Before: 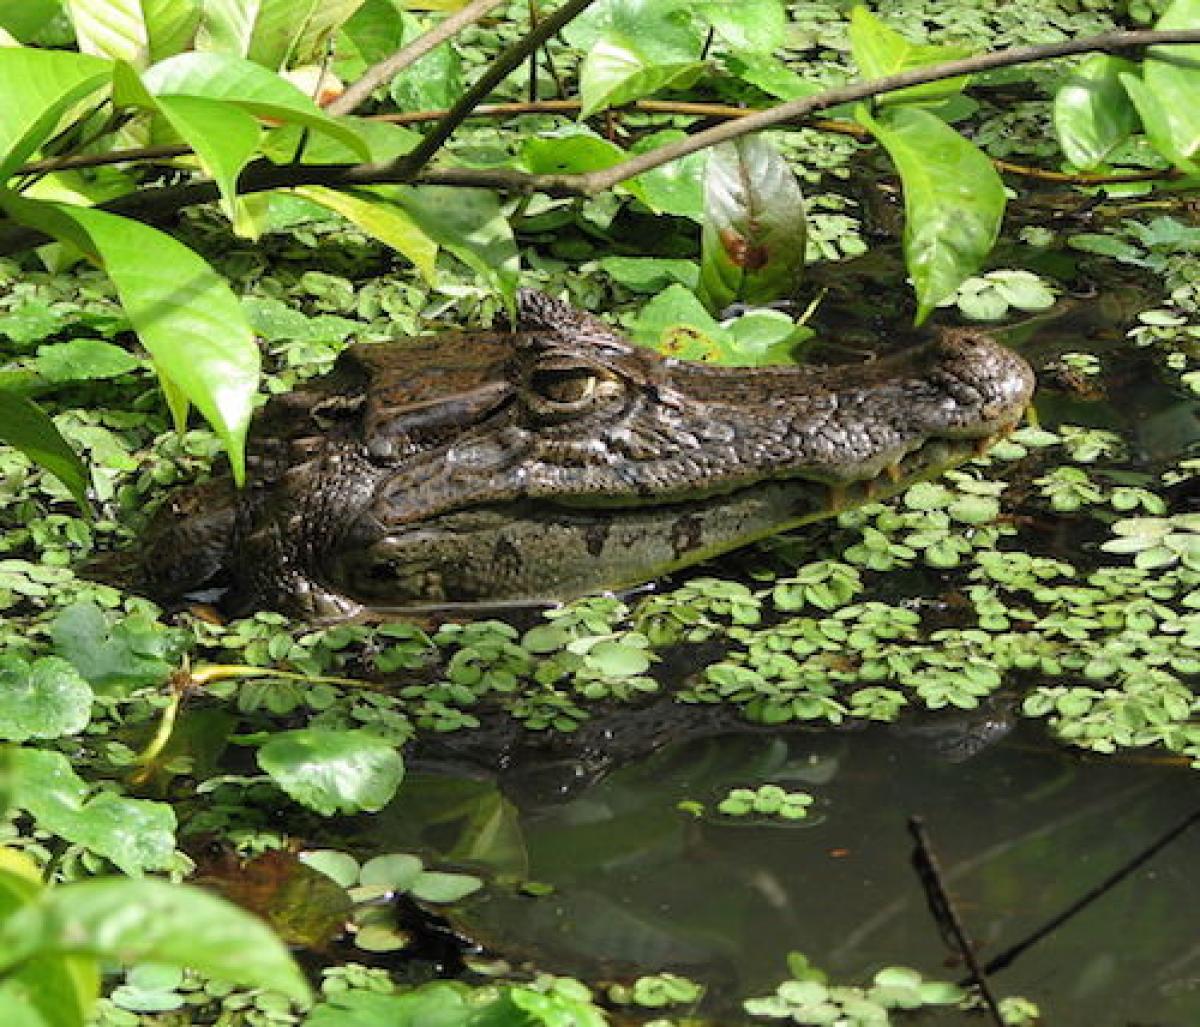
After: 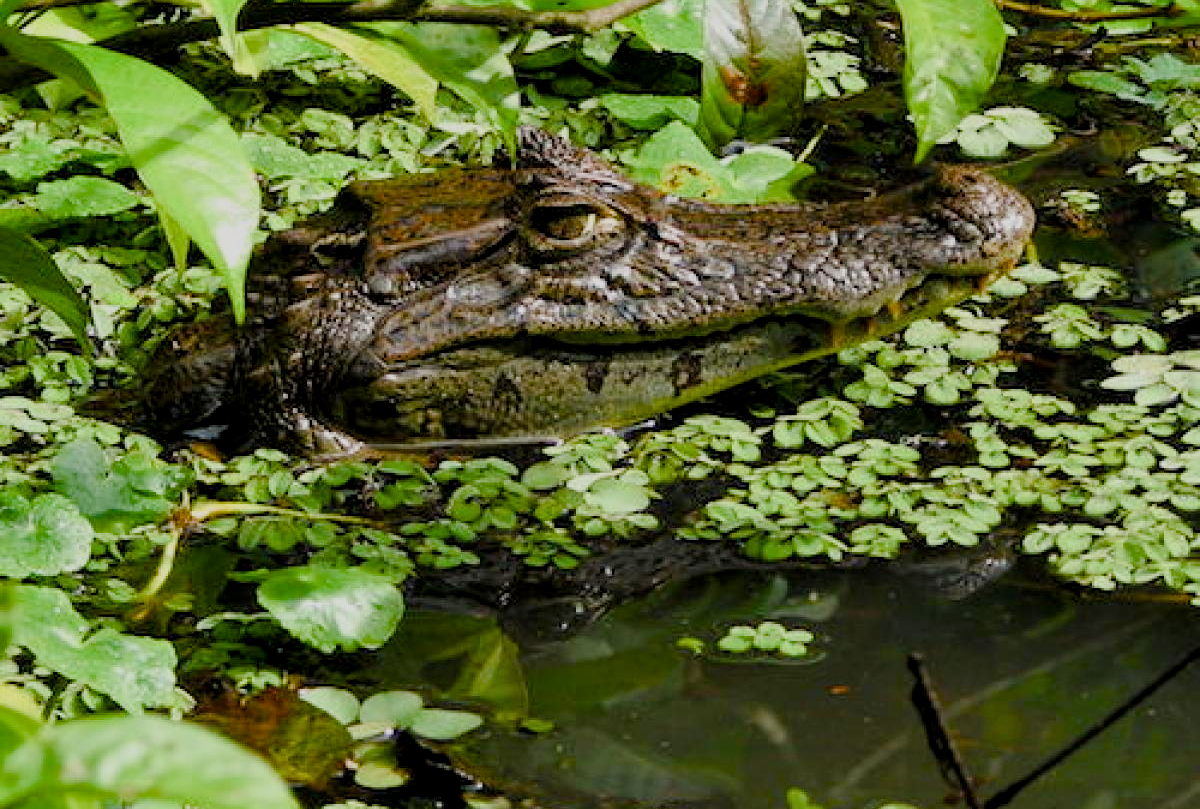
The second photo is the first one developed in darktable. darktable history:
filmic rgb: black relative exposure -7.65 EV, white relative exposure 4.56 EV, hardness 3.61
color balance rgb: linear chroma grading › global chroma 15.54%, perceptual saturation grading › global saturation 0.34%, perceptual saturation grading › highlights -29.15%, perceptual saturation grading › mid-tones 29.821%, perceptual saturation grading › shadows 59.857%, global vibrance 3.362%
crop and rotate: top 15.877%, bottom 5.347%
local contrast: highlights 104%, shadows 101%, detail 119%, midtone range 0.2
